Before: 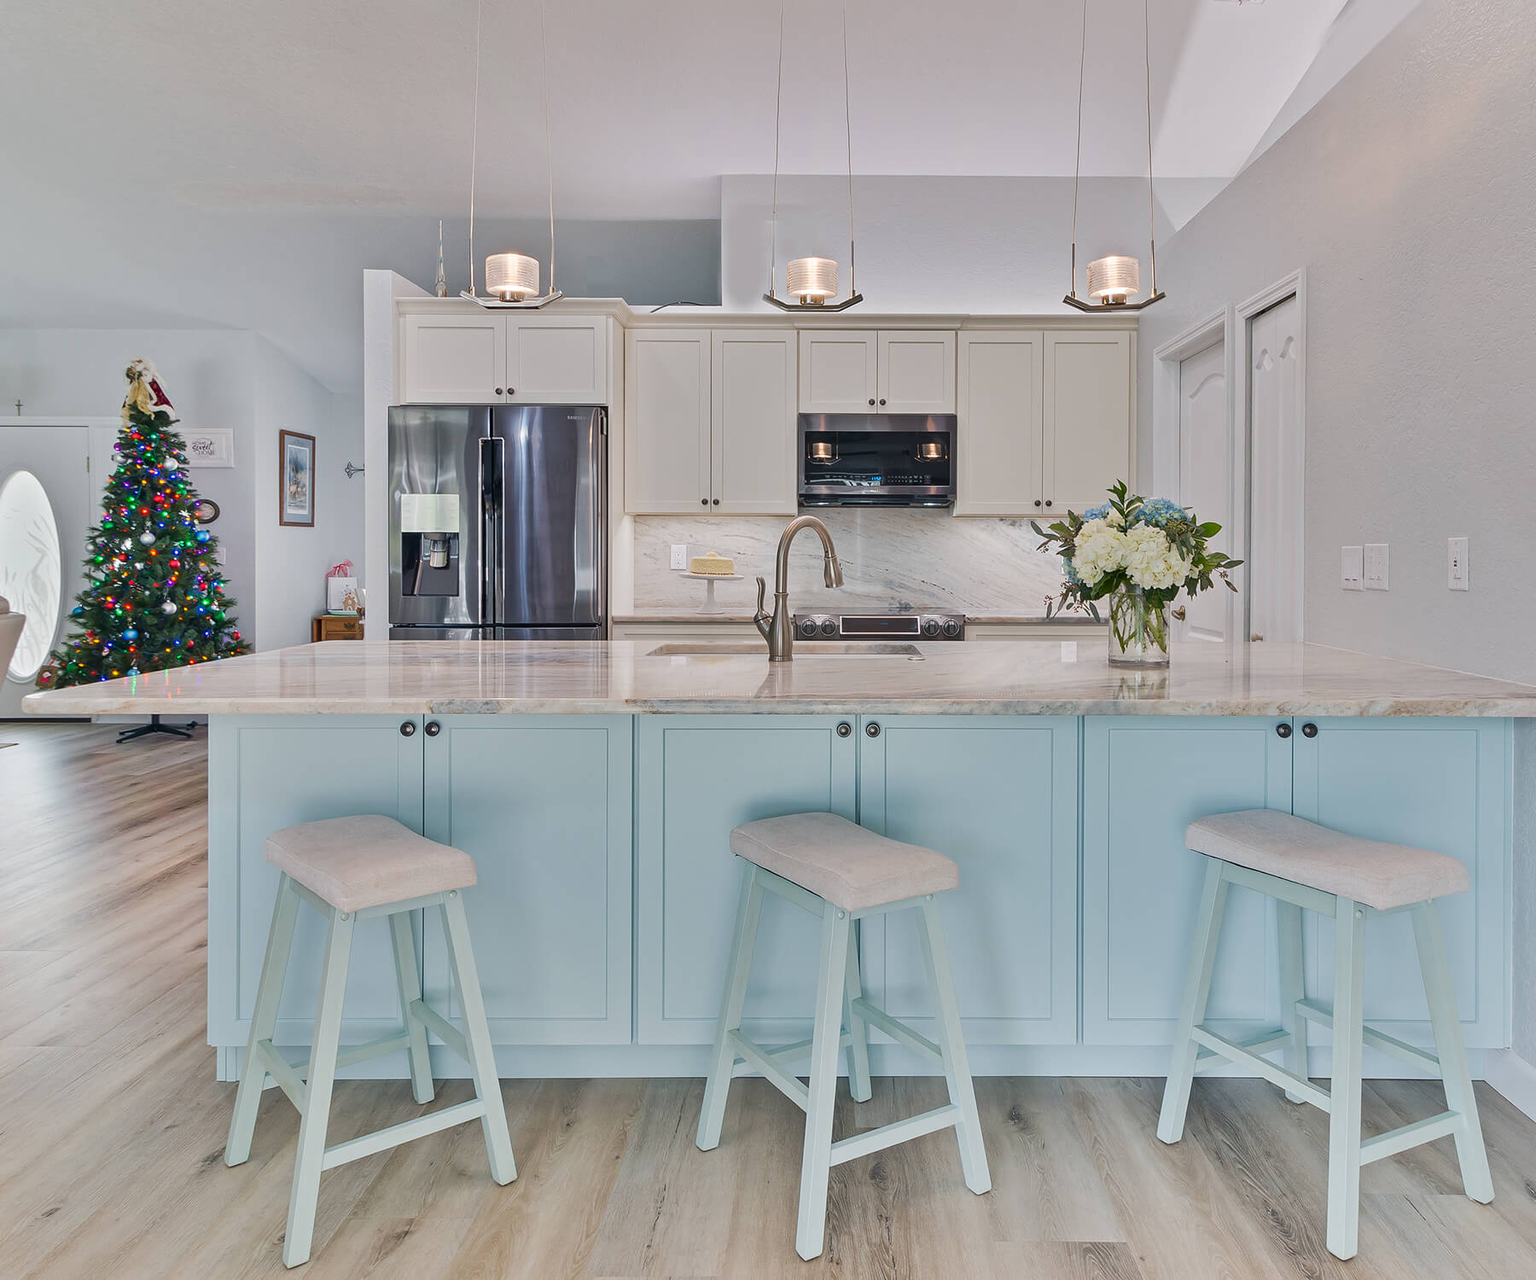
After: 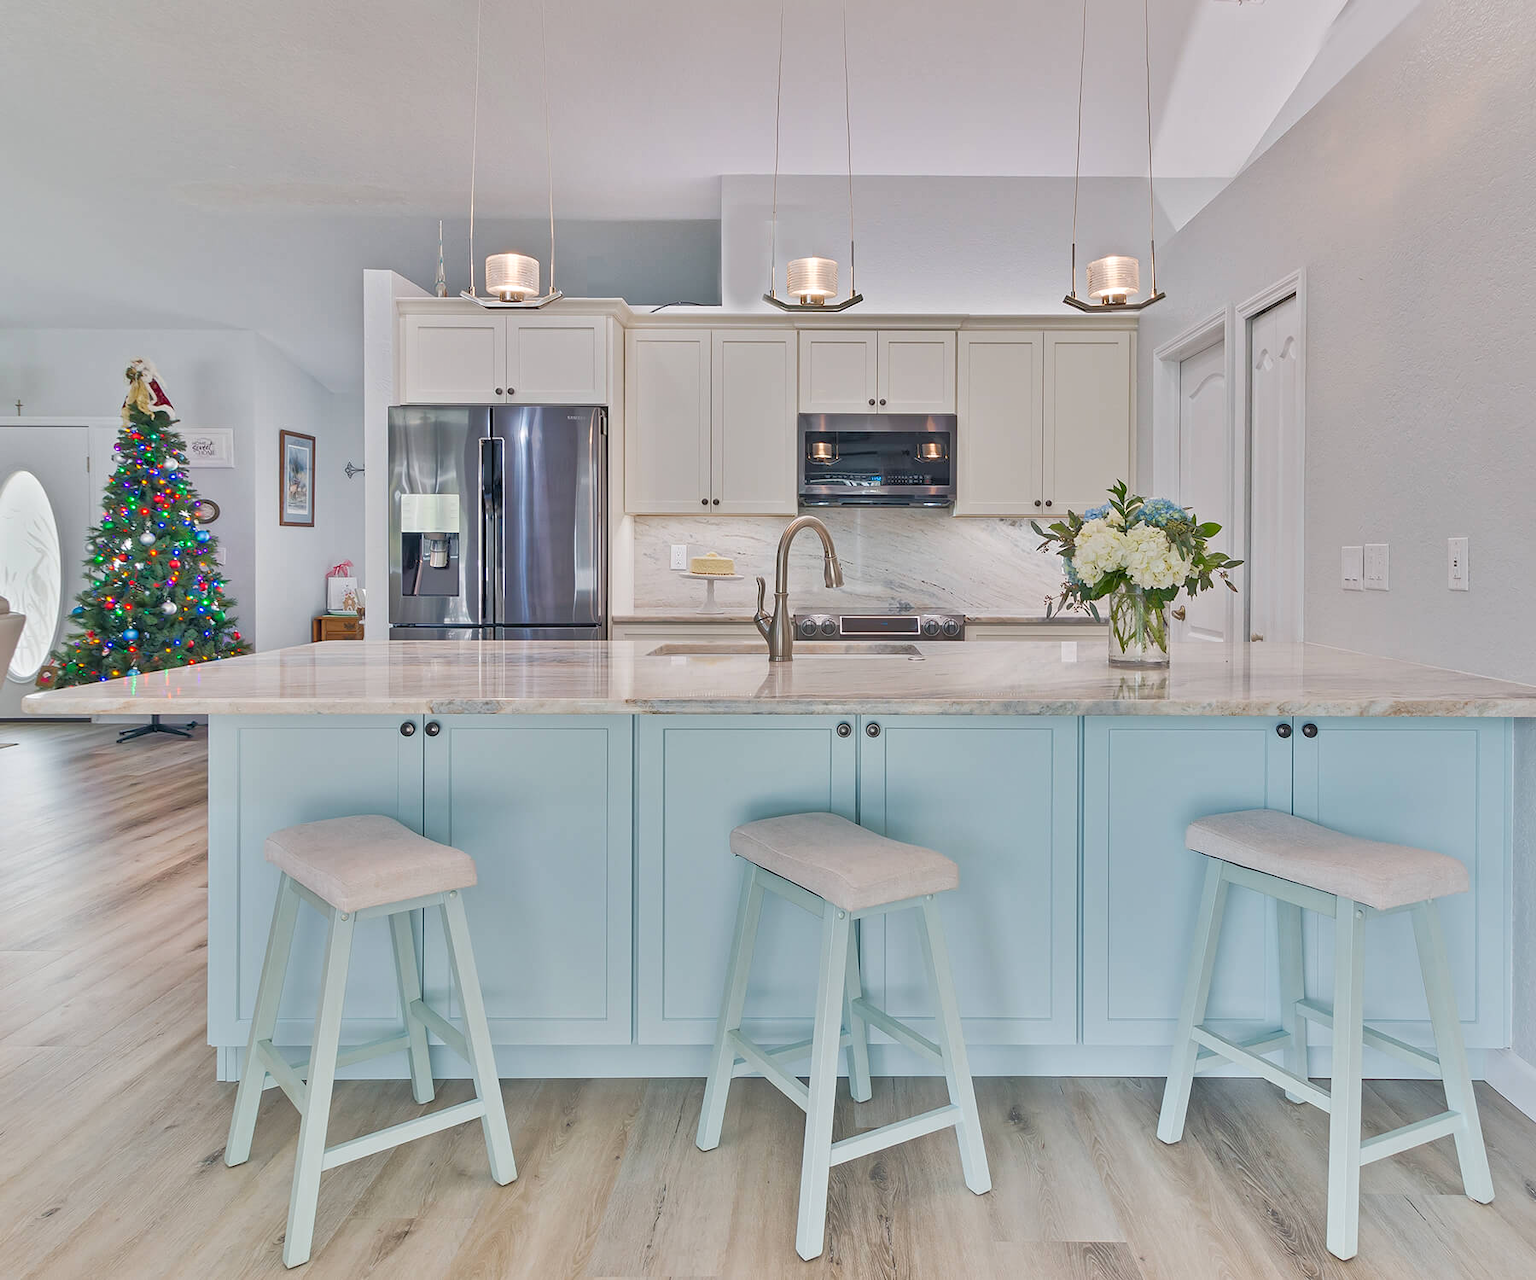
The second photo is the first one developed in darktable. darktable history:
tone equalizer: -7 EV 0.143 EV, -6 EV 0.588 EV, -5 EV 1.14 EV, -4 EV 1.37 EV, -3 EV 1.12 EV, -2 EV 0.6 EV, -1 EV 0.163 EV
